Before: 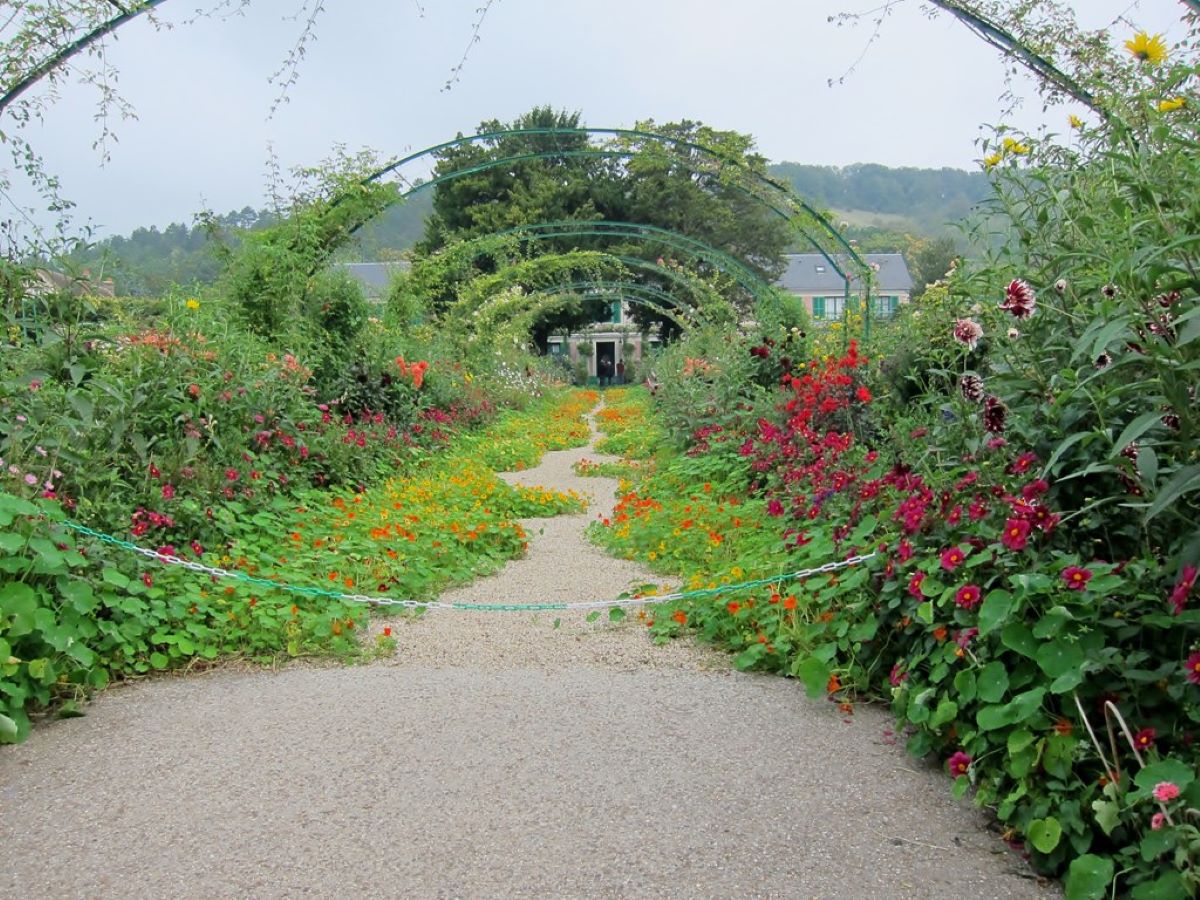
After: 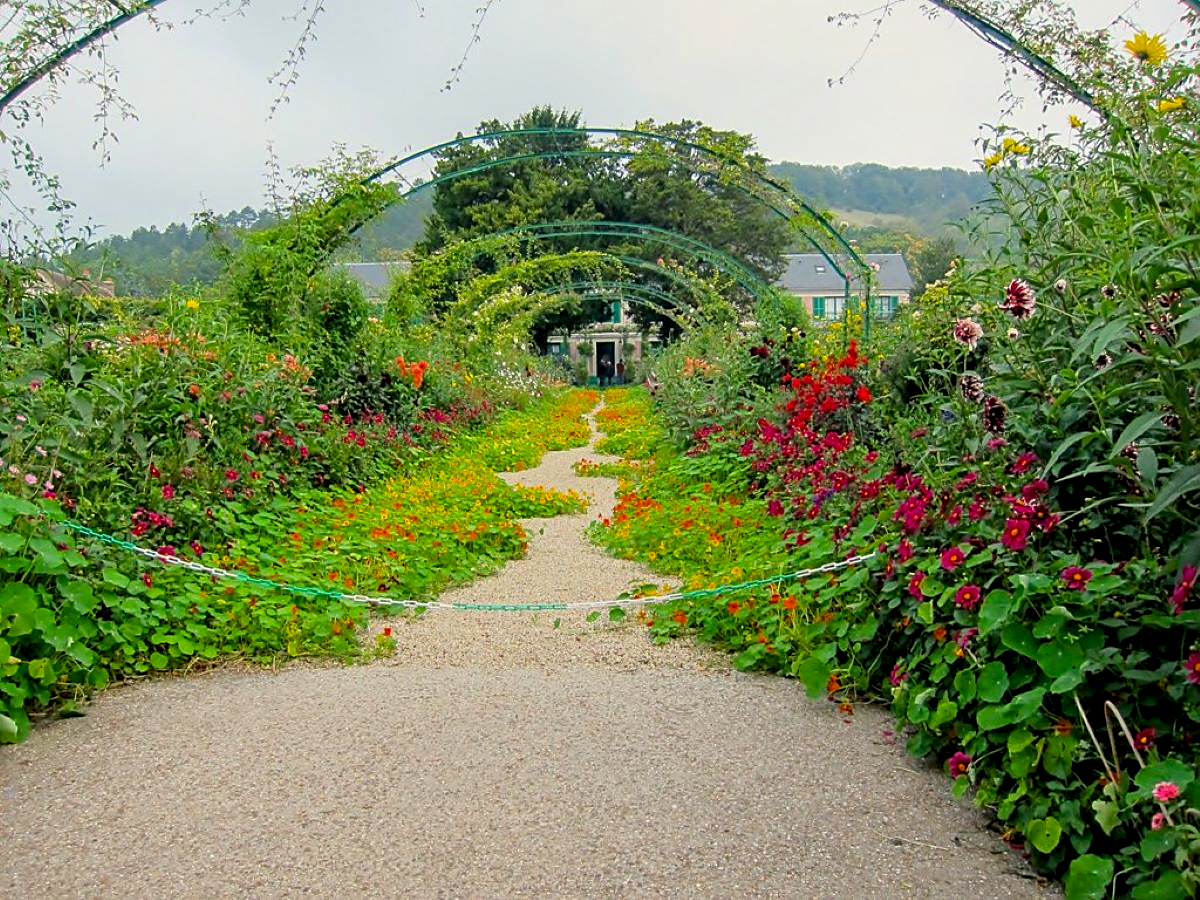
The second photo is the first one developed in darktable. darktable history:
sharpen: on, module defaults
local contrast: on, module defaults
color balance rgb: highlights gain › chroma 3.1%, highlights gain › hue 77.24°, global offset › luminance -0.397%, perceptual saturation grading › global saturation 29.123%, perceptual saturation grading › mid-tones 11.998%, perceptual saturation grading › shadows 9.137%
